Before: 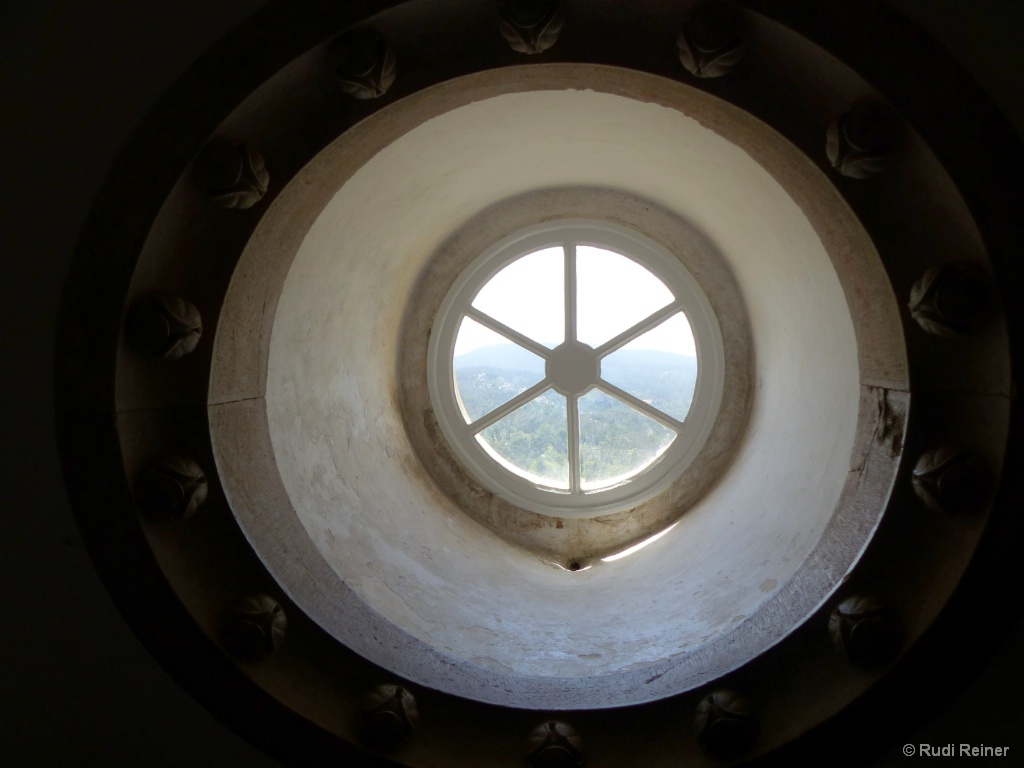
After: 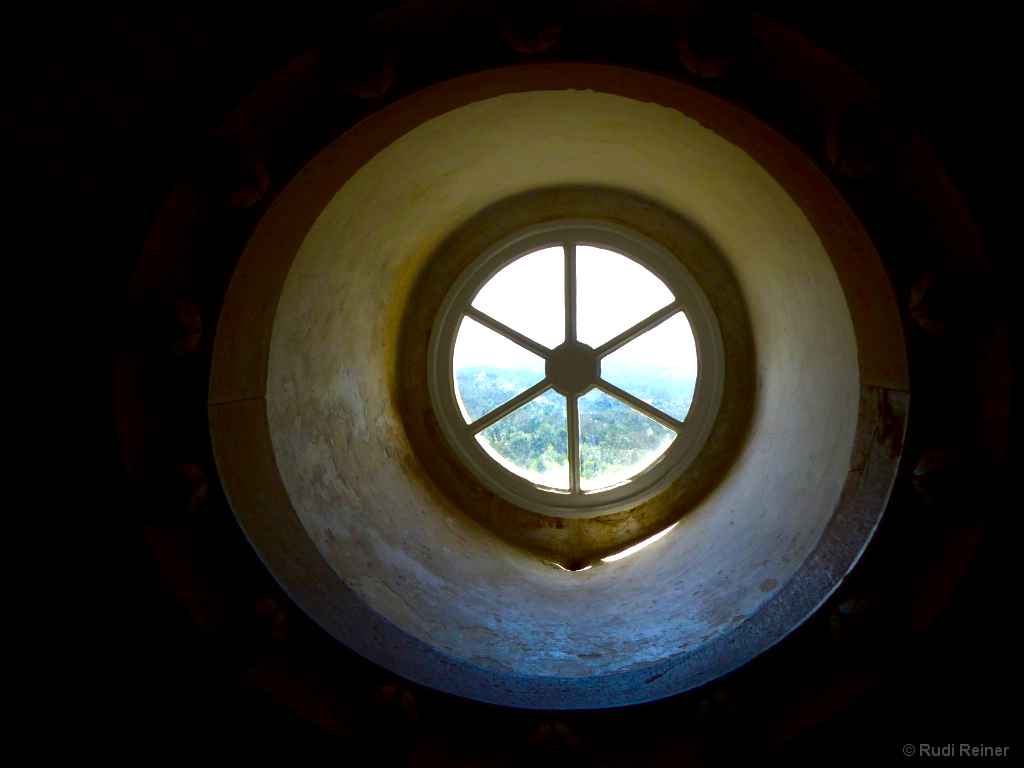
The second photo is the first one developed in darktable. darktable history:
color balance rgb: shadows lift › chroma 0.699%, shadows lift › hue 111.33°, linear chroma grading › global chroma 25.334%, perceptual saturation grading › global saturation 30.337%, perceptual brilliance grading › highlights 15.871%, perceptual brilliance grading › shadows -14.106%, global vibrance 50.736%
contrast brightness saturation: brightness -0.518
